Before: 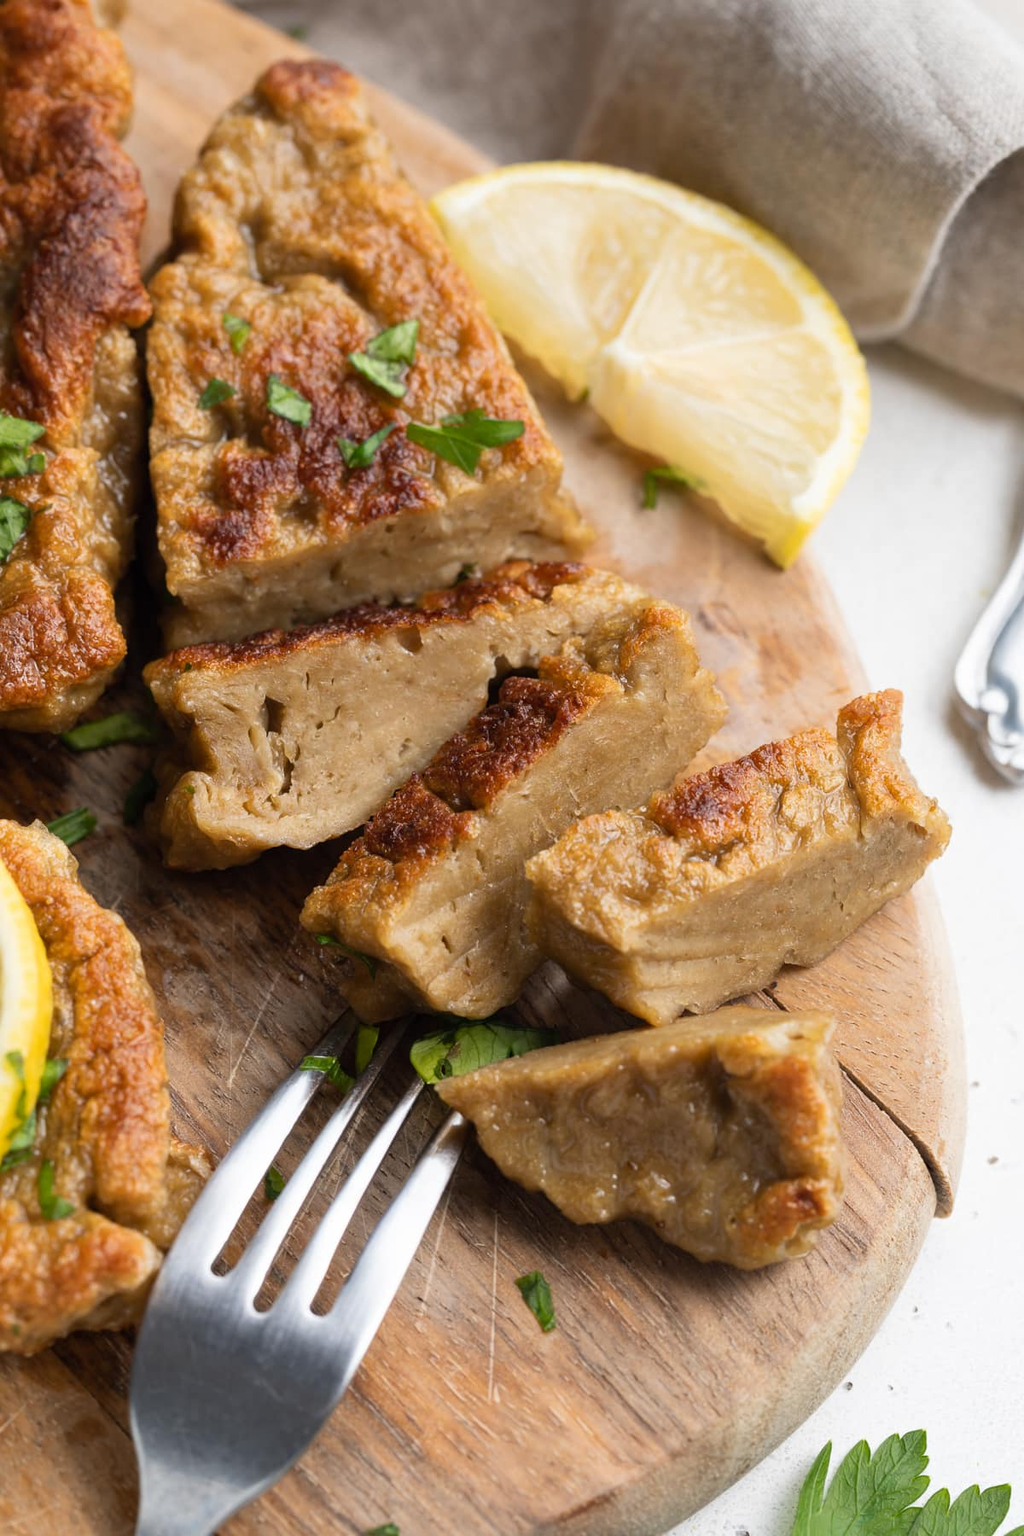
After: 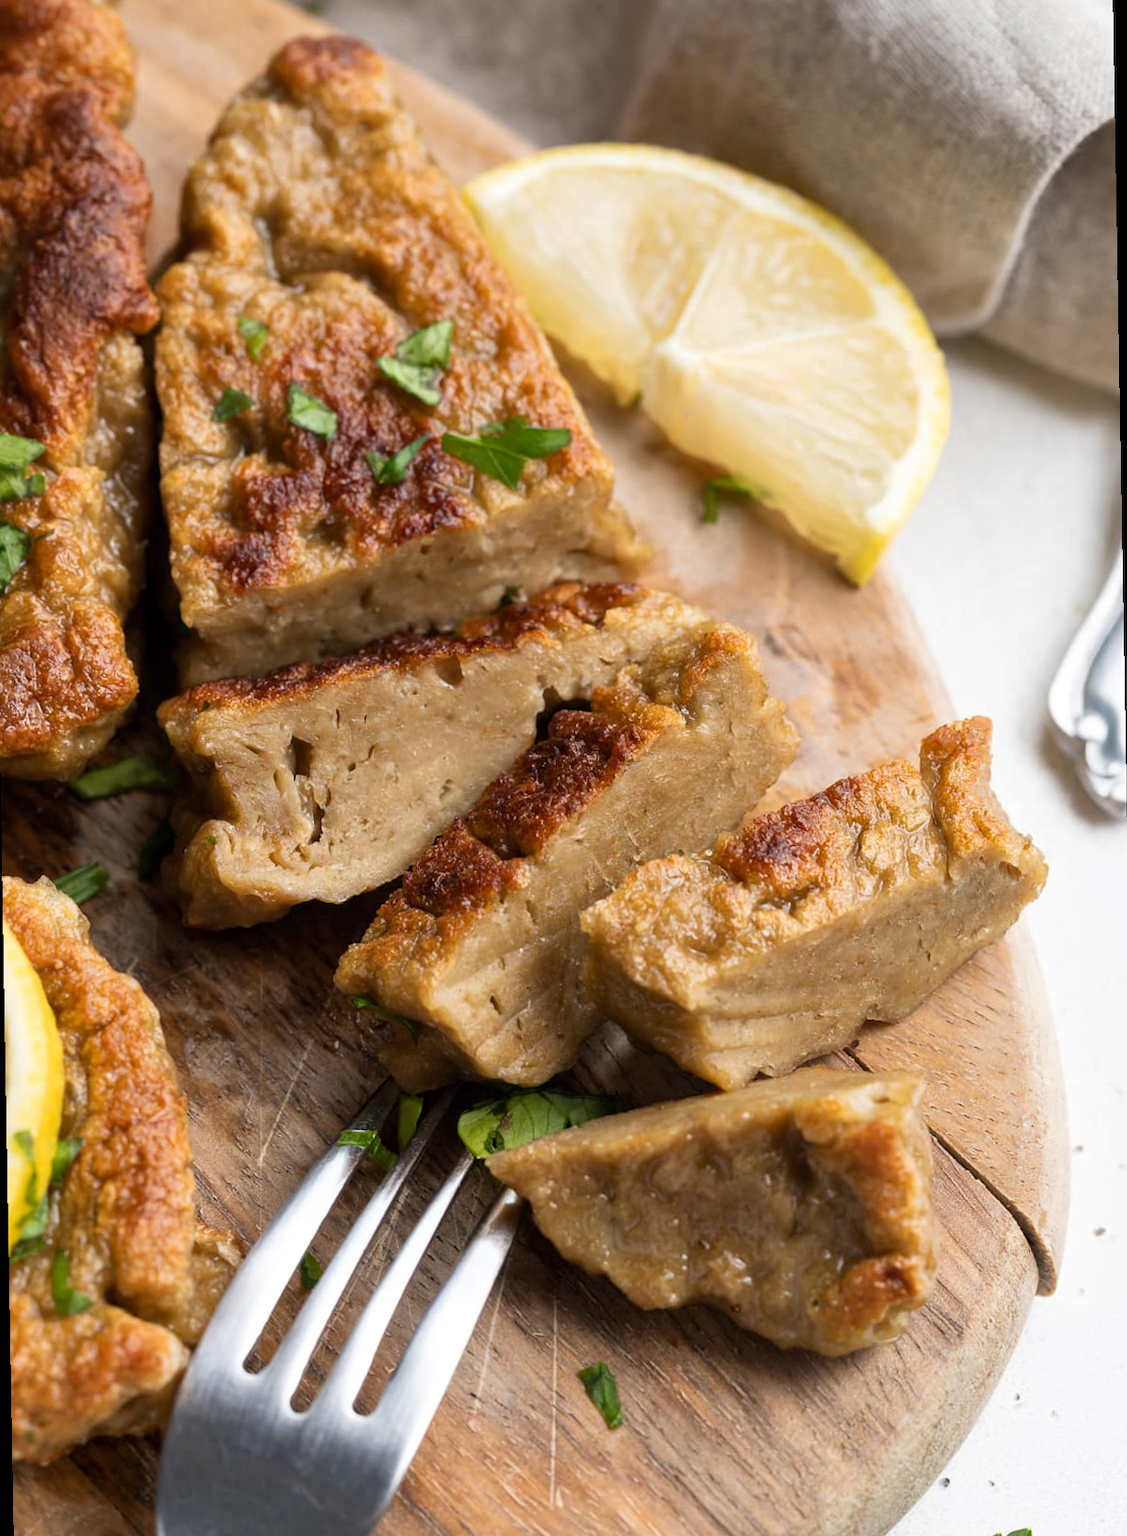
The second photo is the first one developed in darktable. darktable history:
crop and rotate: top 0%, bottom 5.097%
rotate and perspective: rotation -1°, crop left 0.011, crop right 0.989, crop top 0.025, crop bottom 0.975
local contrast: mode bilateral grid, contrast 20, coarseness 50, detail 120%, midtone range 0.2
